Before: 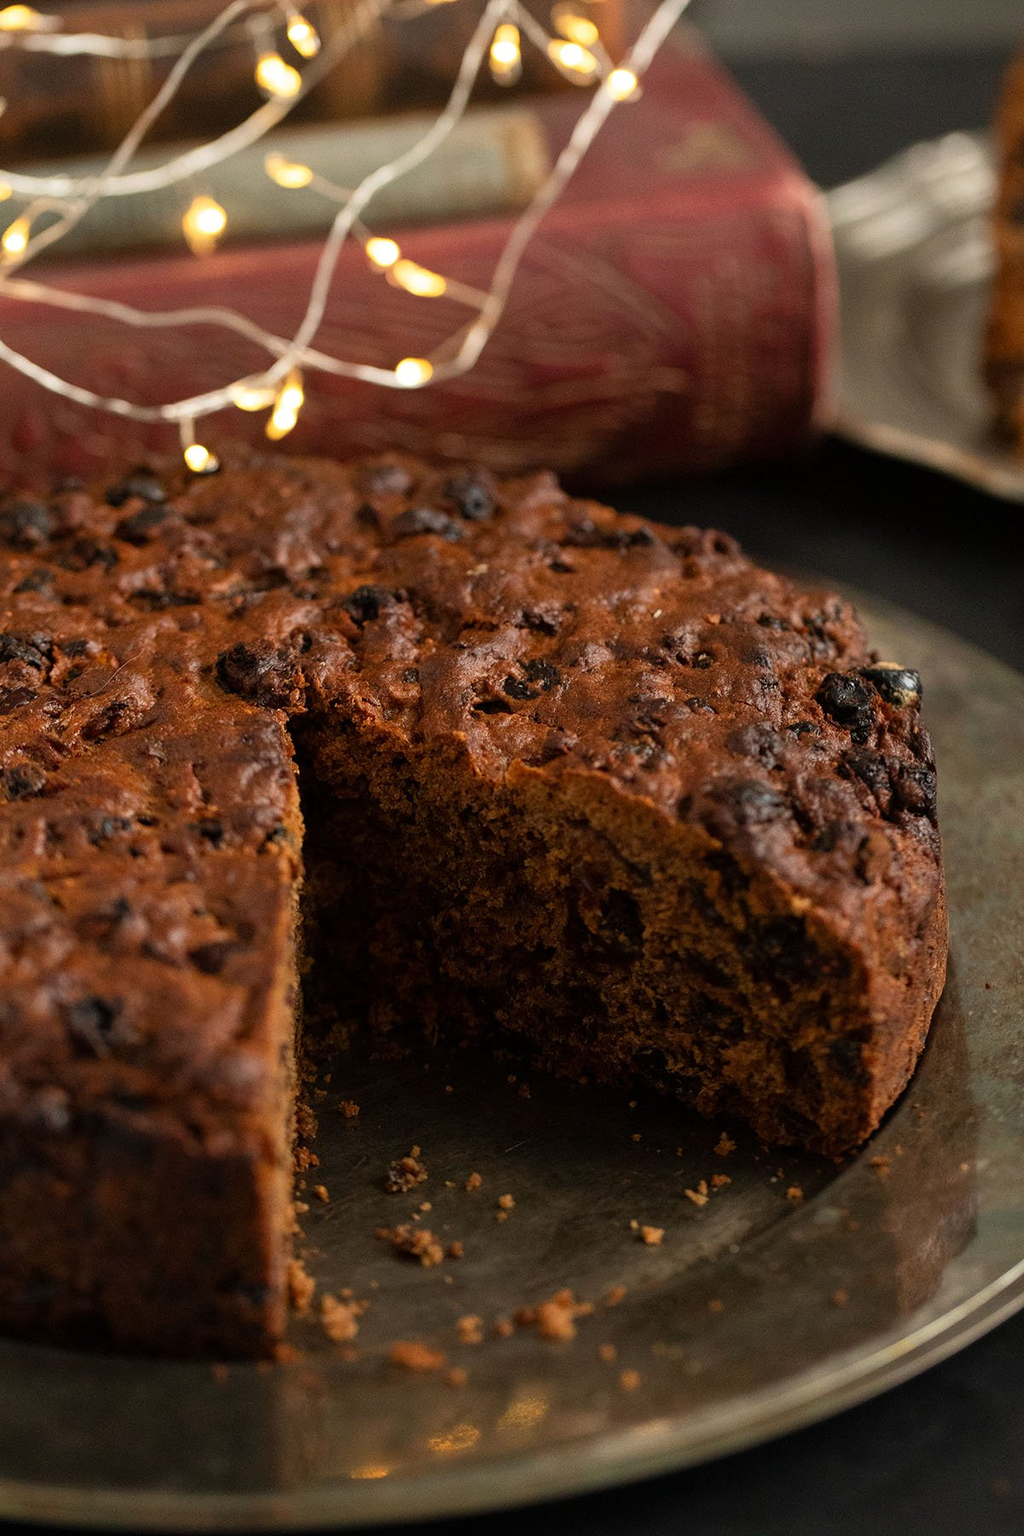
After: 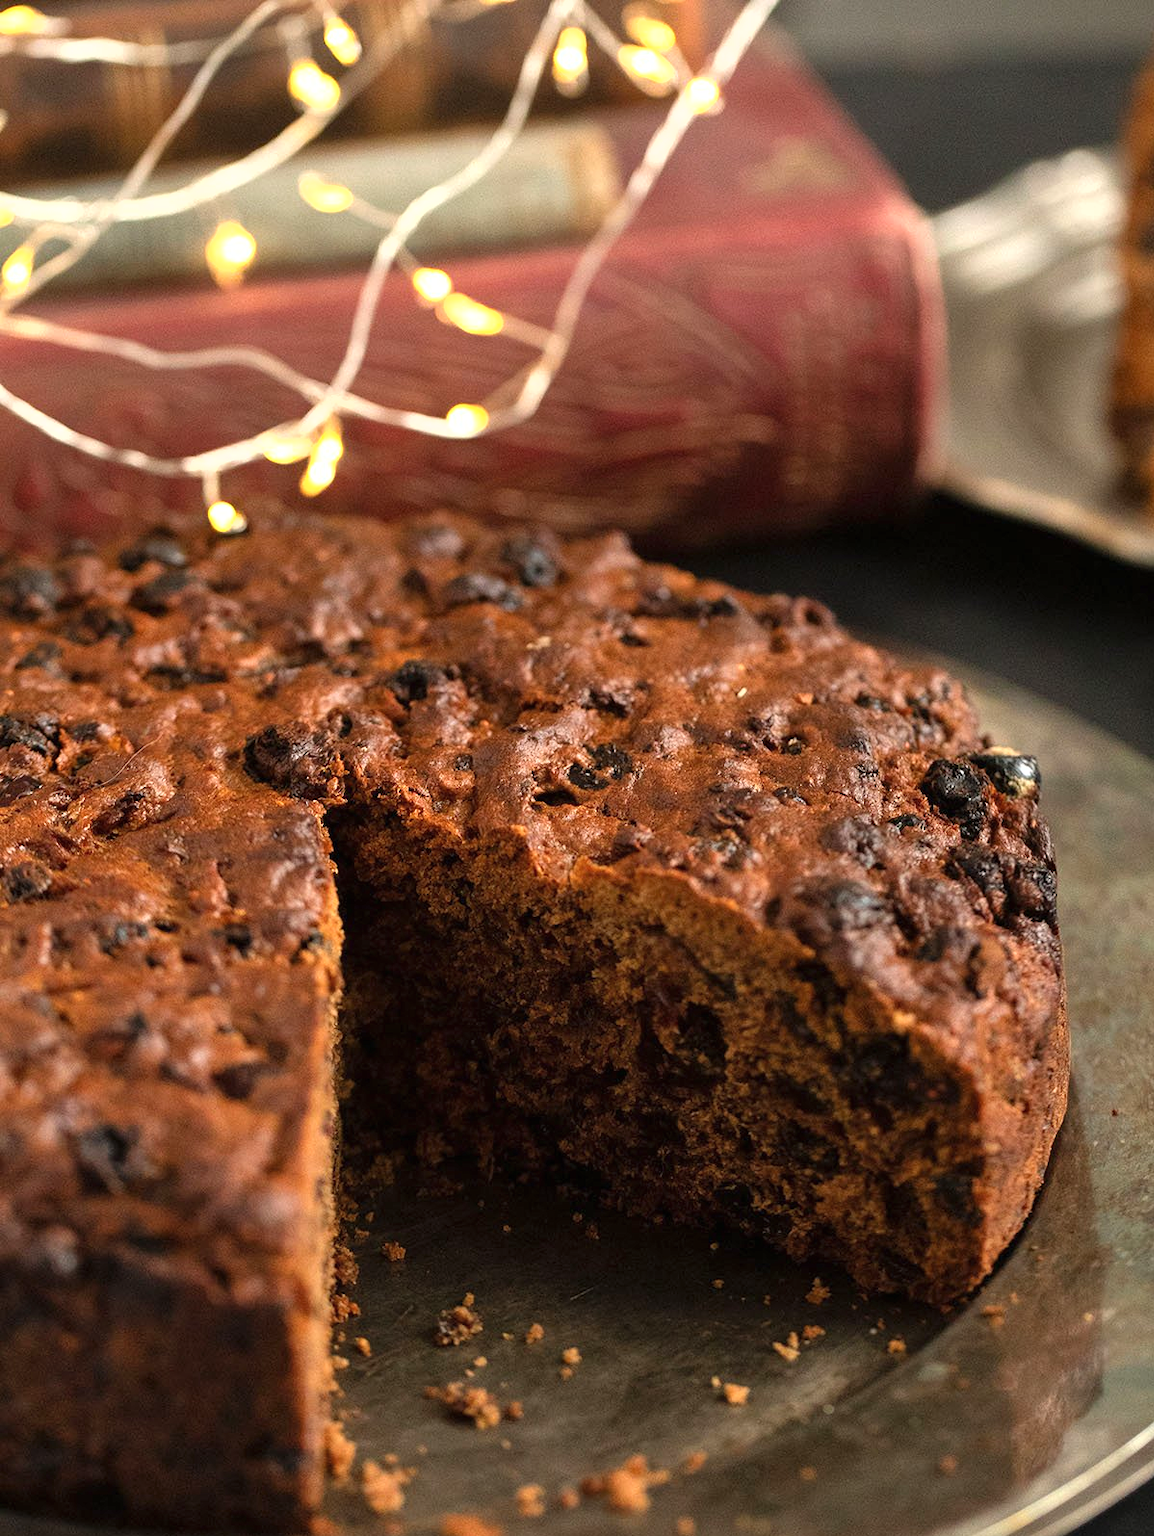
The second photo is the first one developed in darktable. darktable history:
tone equalizer: edges refinement/feathering 500, mask exposure compensation -1.57 EV, preserve details no
exposure: black level correction 0, exposure 0.698 EV, compensate exposure bias true, compensate highlight preservation false
shadows and highlights: radius 170.93, shadows 26.49, white point adjustment 3.21, highlights -68.82, soften with gaussian
crop and rotate: top 0%, bottom 11.365%
